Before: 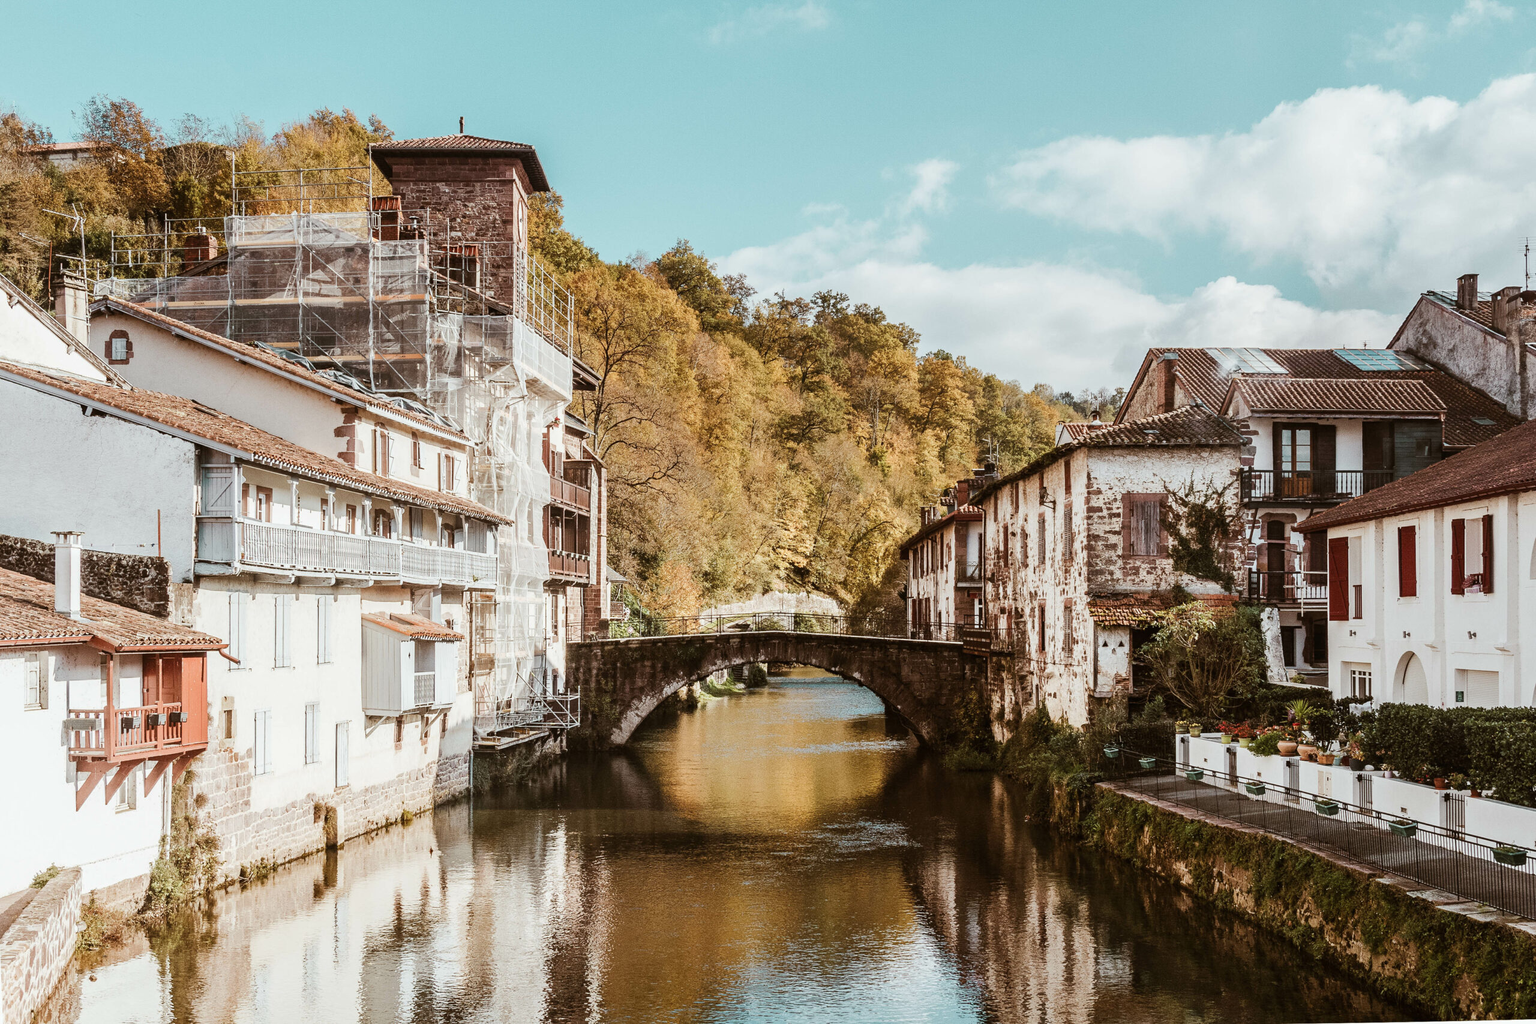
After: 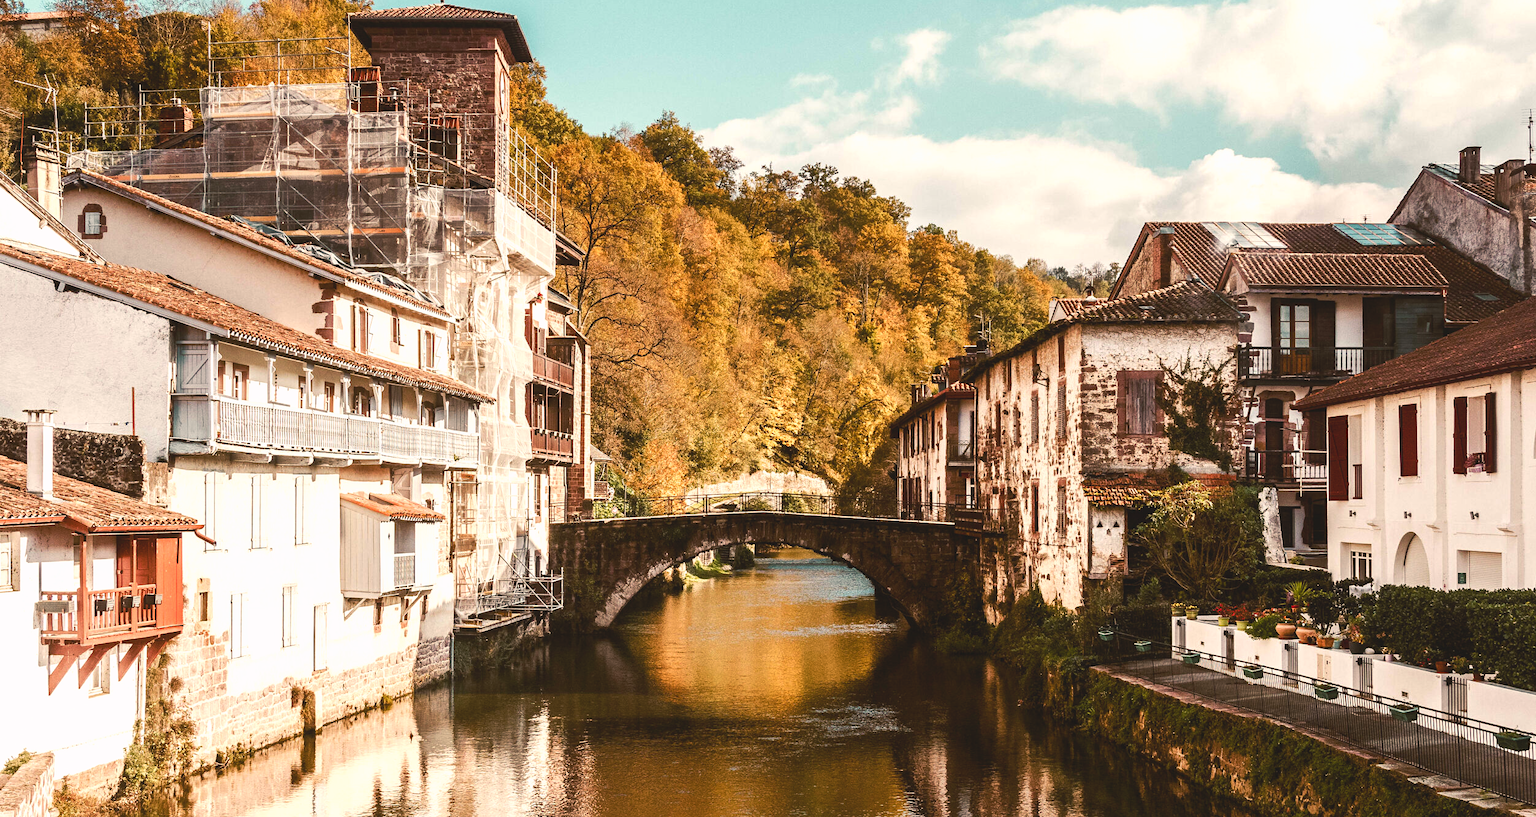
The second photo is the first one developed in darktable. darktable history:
crop and rotate: left 1.876%, top 12.789%, right 0.207%, bottom 9.016%
color balance rgb: highlights gain › chroma 3.709%, highlights gain › hue 57.68°, linear chroma grading › global chroma 0.553%, perceptual saturation grading › global saturation 20%, perceptual saturation grading › highlights -25.261%, perceptual saturation grading › shadows 50.065%, global vibrance 11.298%
tone curve: curves: ch0 [(0, 0.081) (0.483, 0.453) (0.881, 0.992)], preserve colors none
